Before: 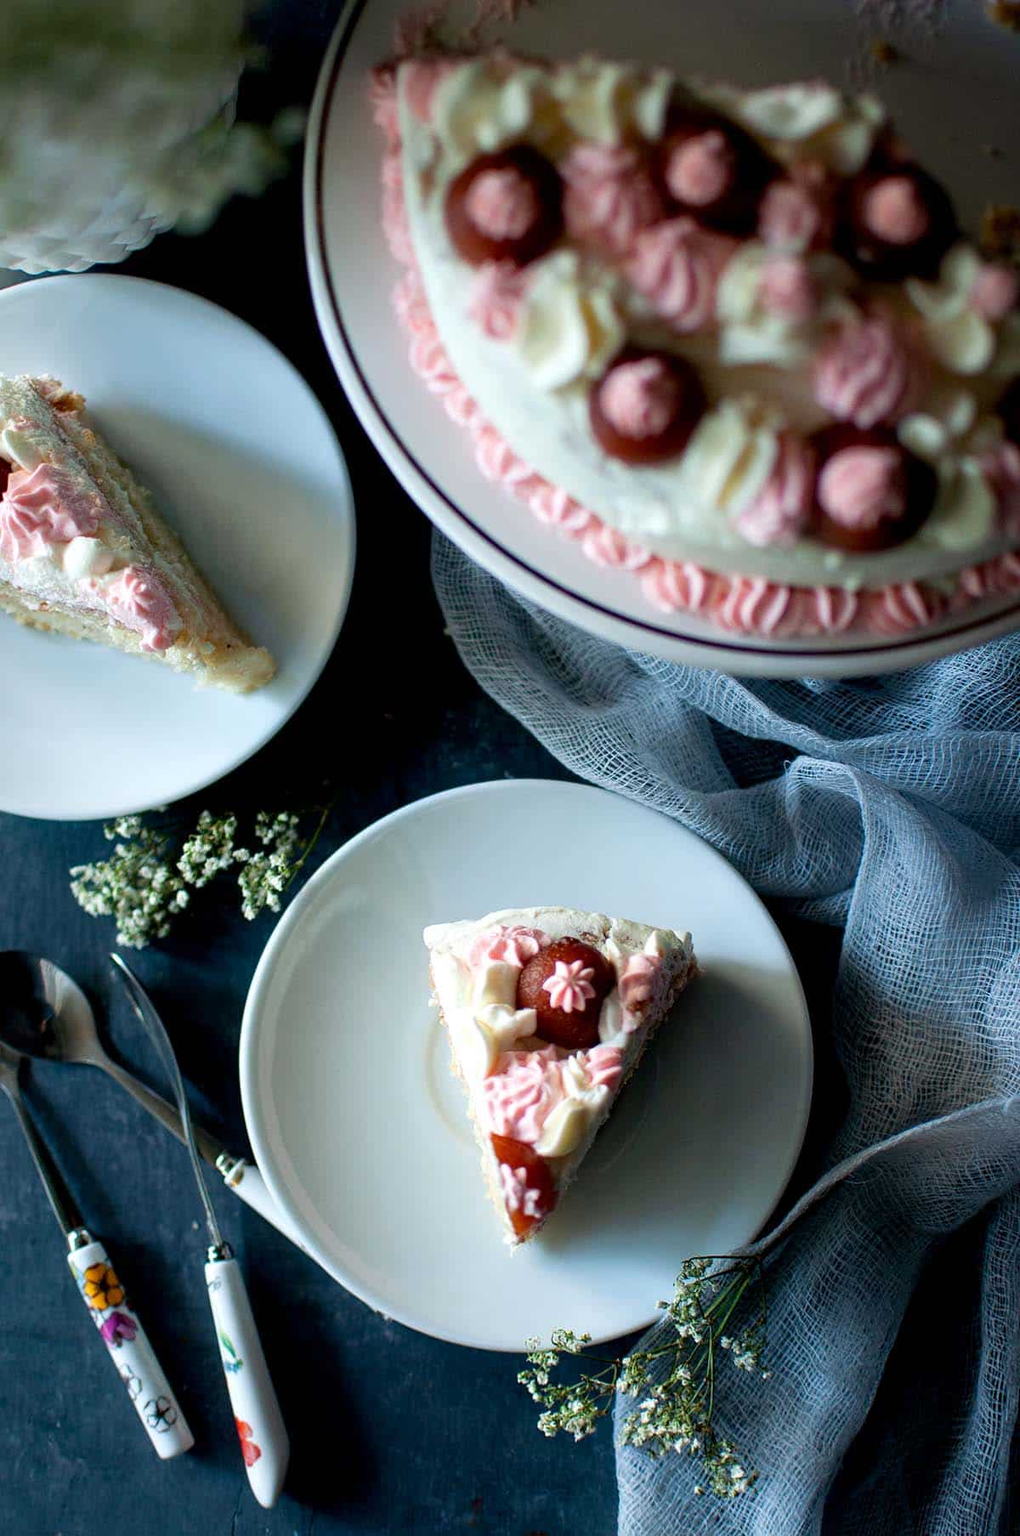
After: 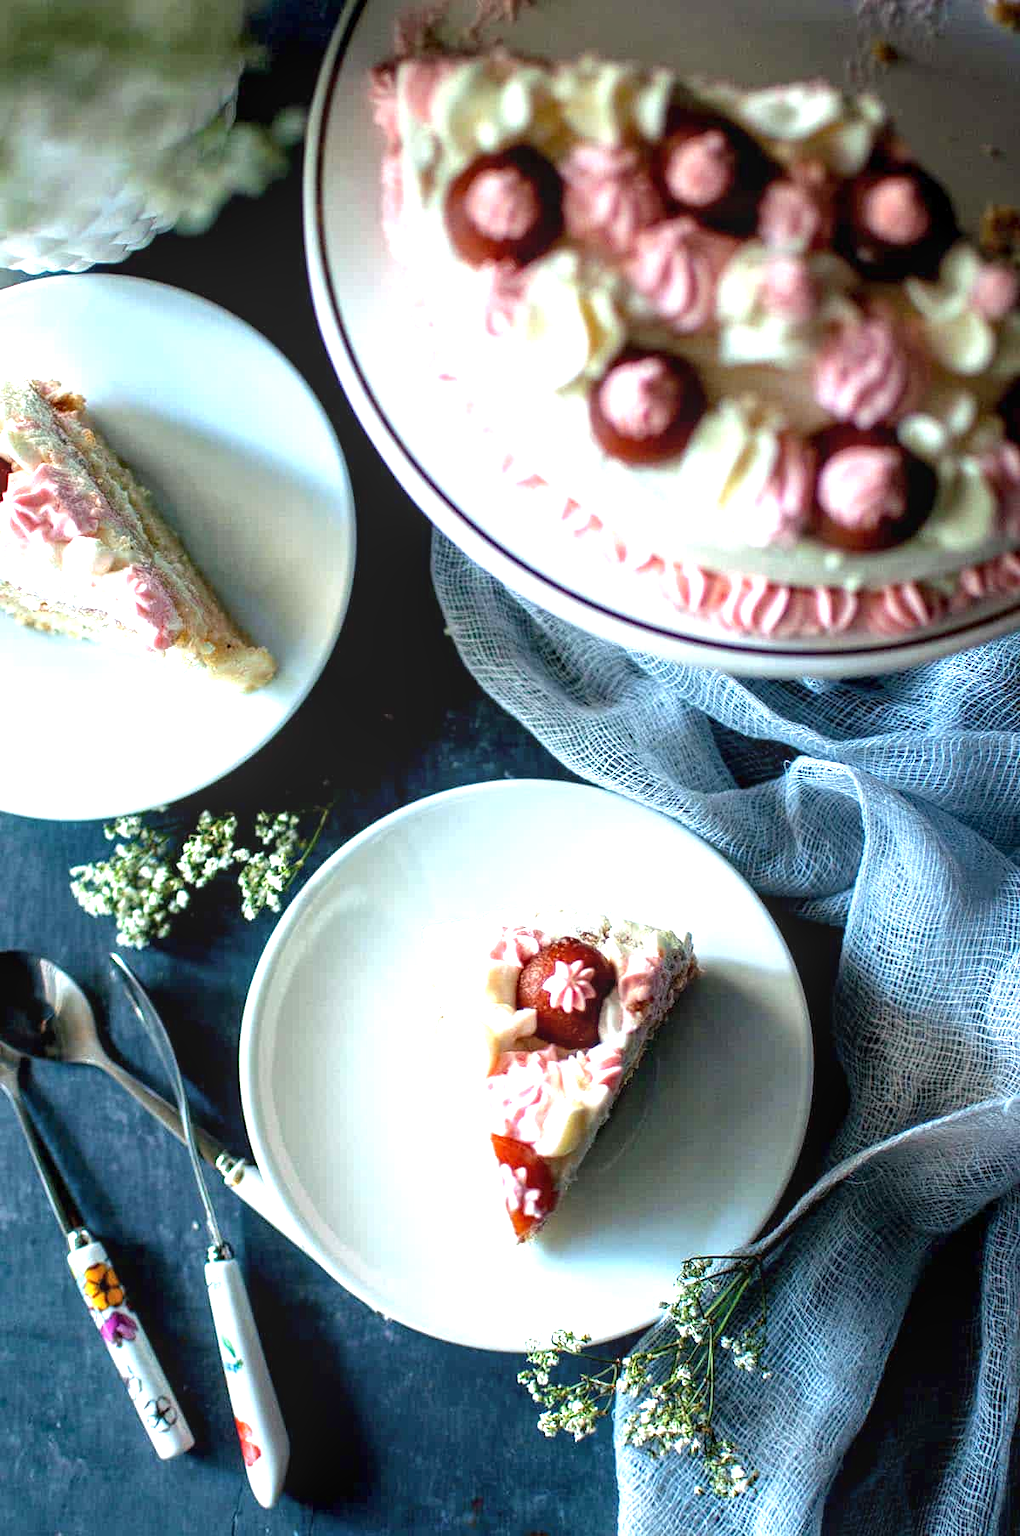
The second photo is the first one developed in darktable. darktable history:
local contrast: on, module defaults
exposure: black level correction 0, exposure 1.2 EV, compensate exposure bias true, compensate highlight preservation false
